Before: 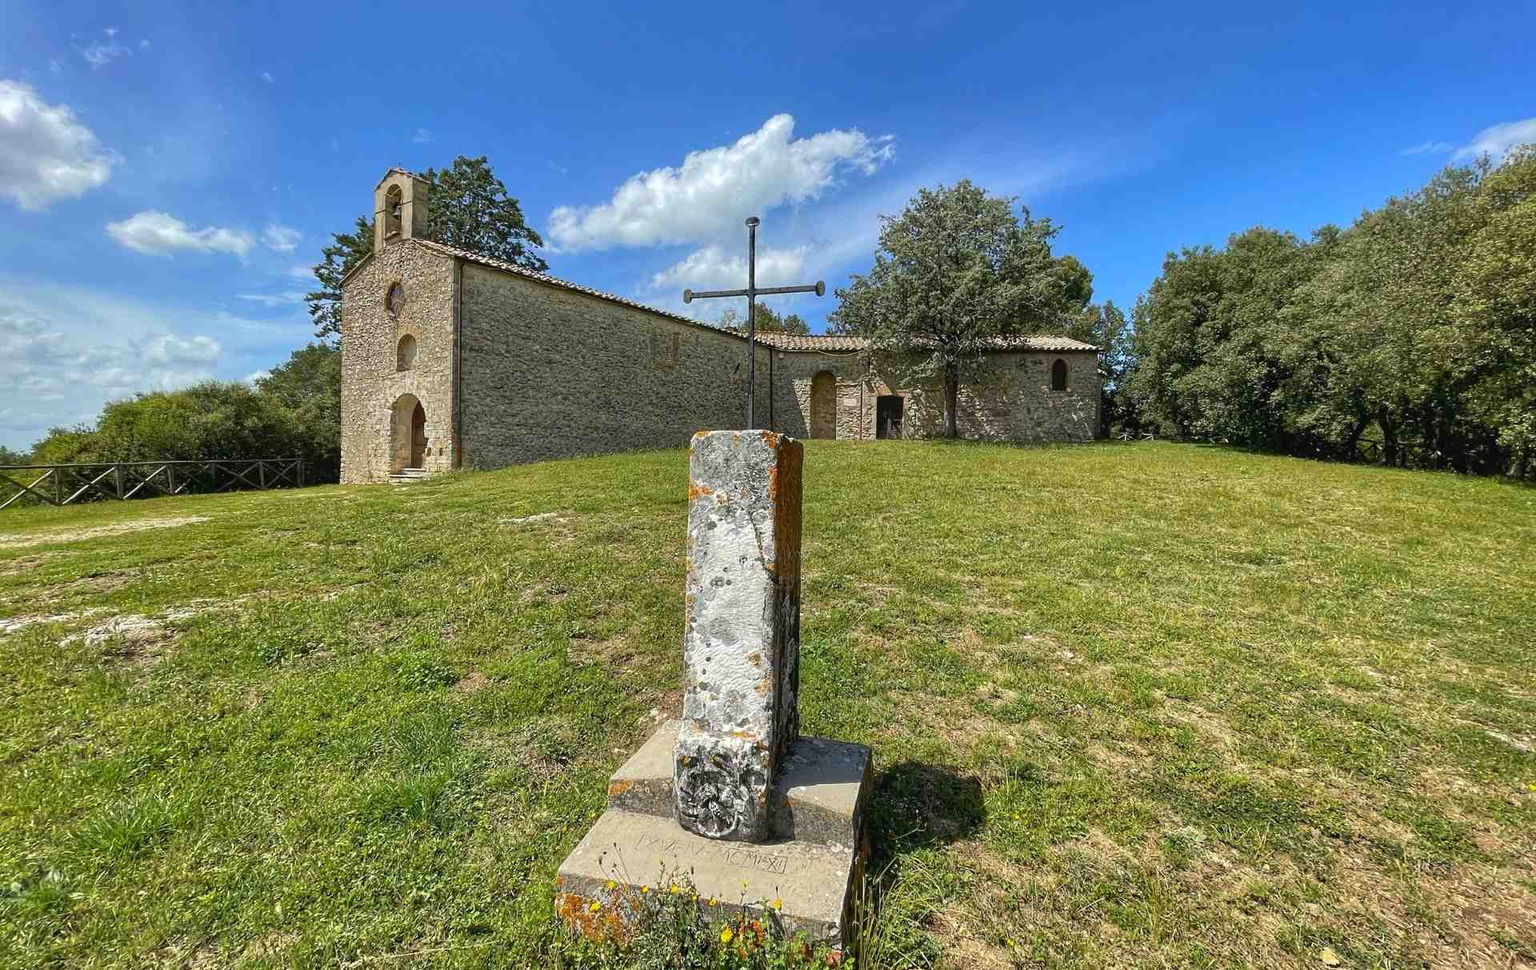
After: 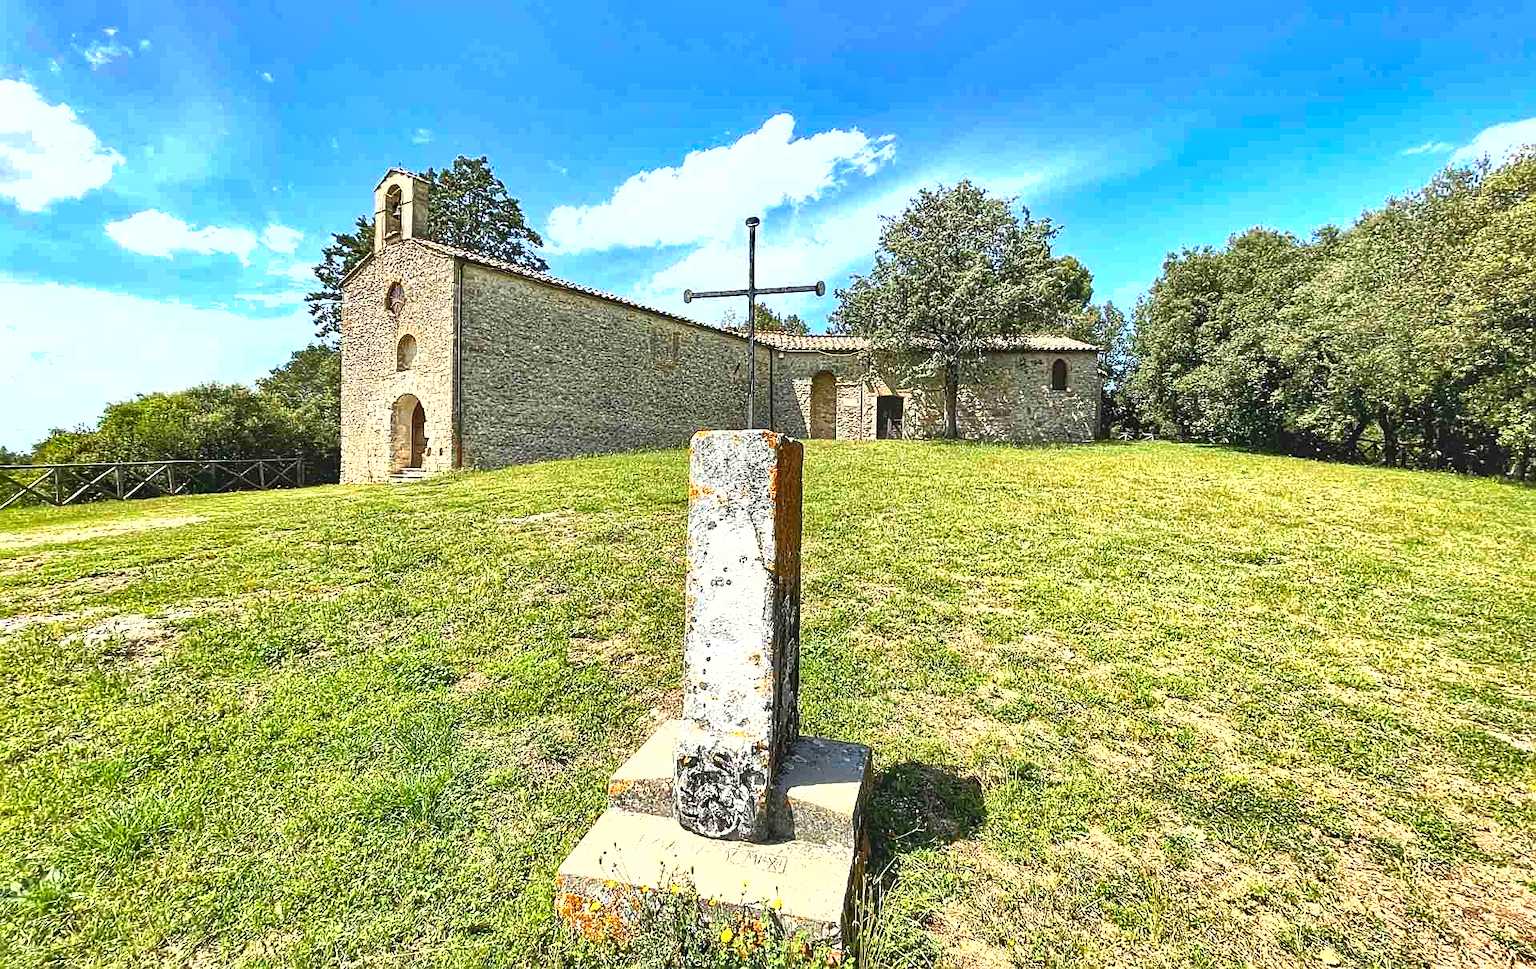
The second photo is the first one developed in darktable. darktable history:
shadows and highlights: low approximation 0.01, soften with gaussian
sharpen: on, module defaults
exposure: black level correction -0.002, exposure 1.35 EV, compensate highlight preservation false
